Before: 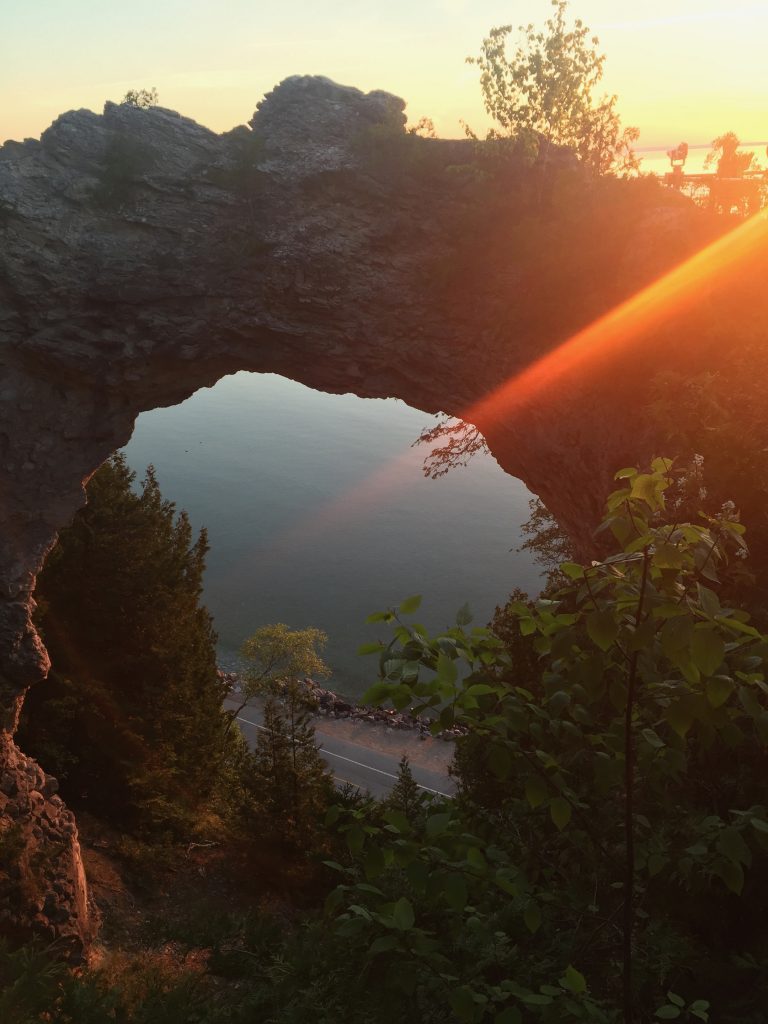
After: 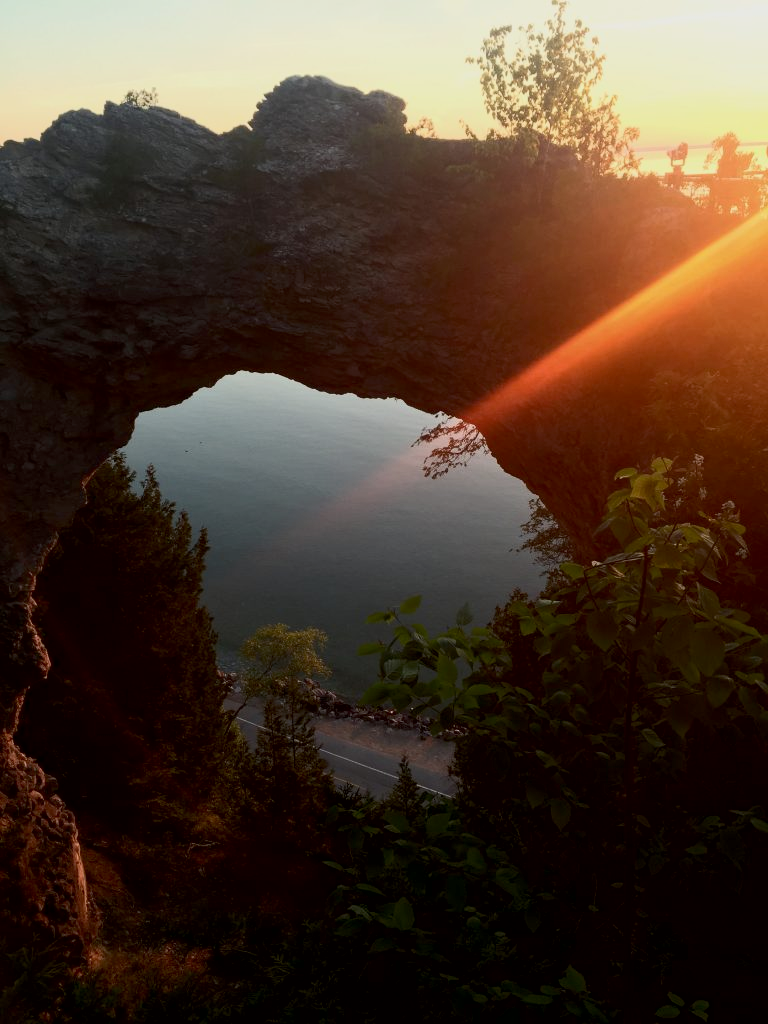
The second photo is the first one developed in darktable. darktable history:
exposure: black level correction 0.011, exposure -0.478 EV, compensate highlight preservation false
contrast brightness saturation: contrast 0.24, brightness 0.09
